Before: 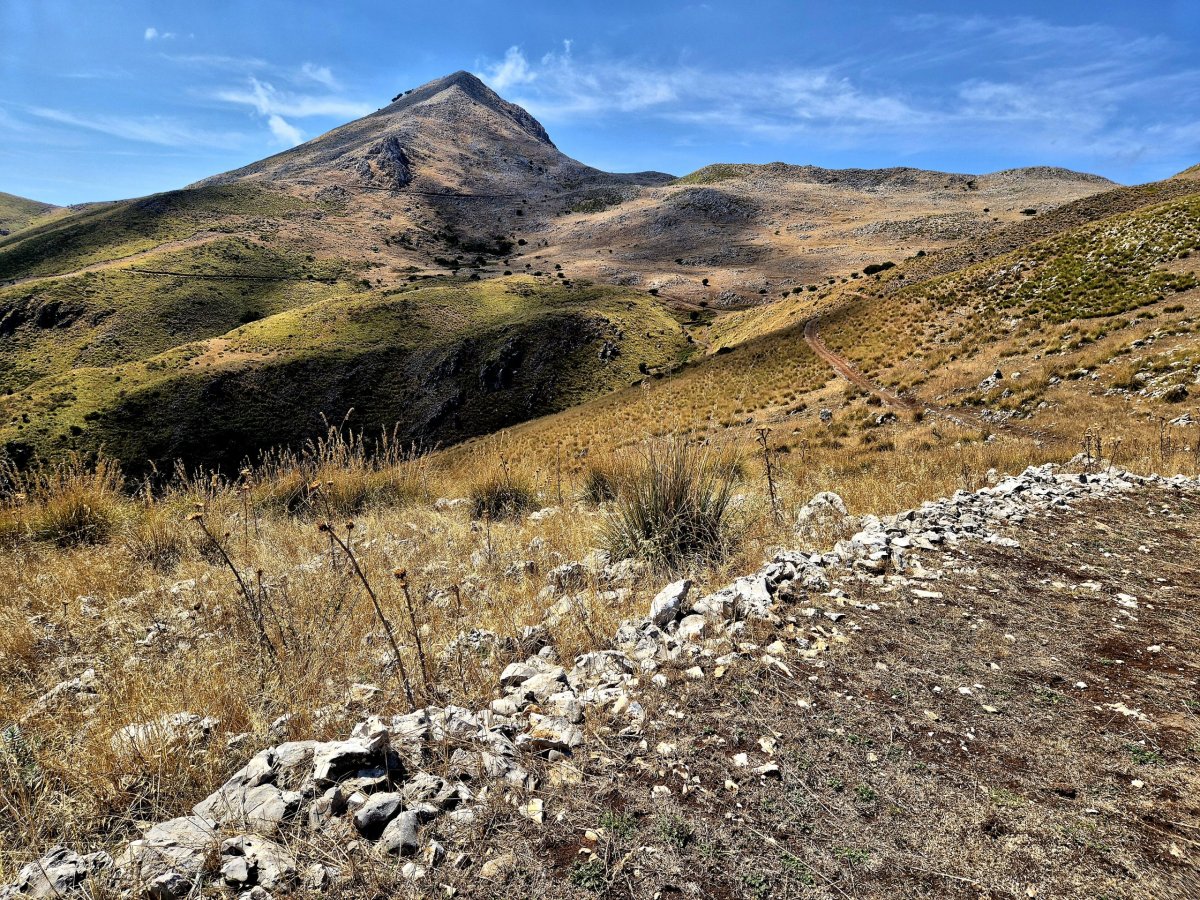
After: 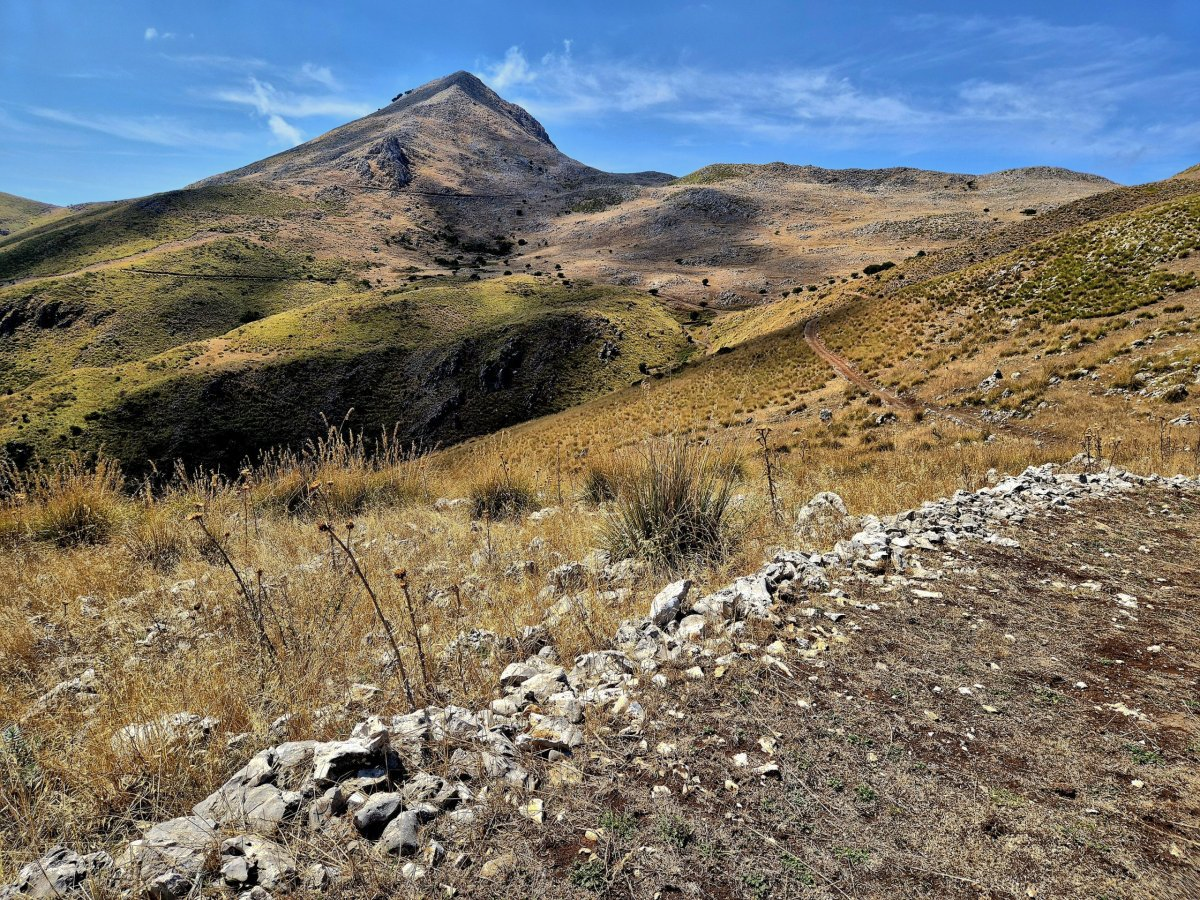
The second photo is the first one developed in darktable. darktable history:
shadows and highlights: shadows 40.06, highlights -59.96
